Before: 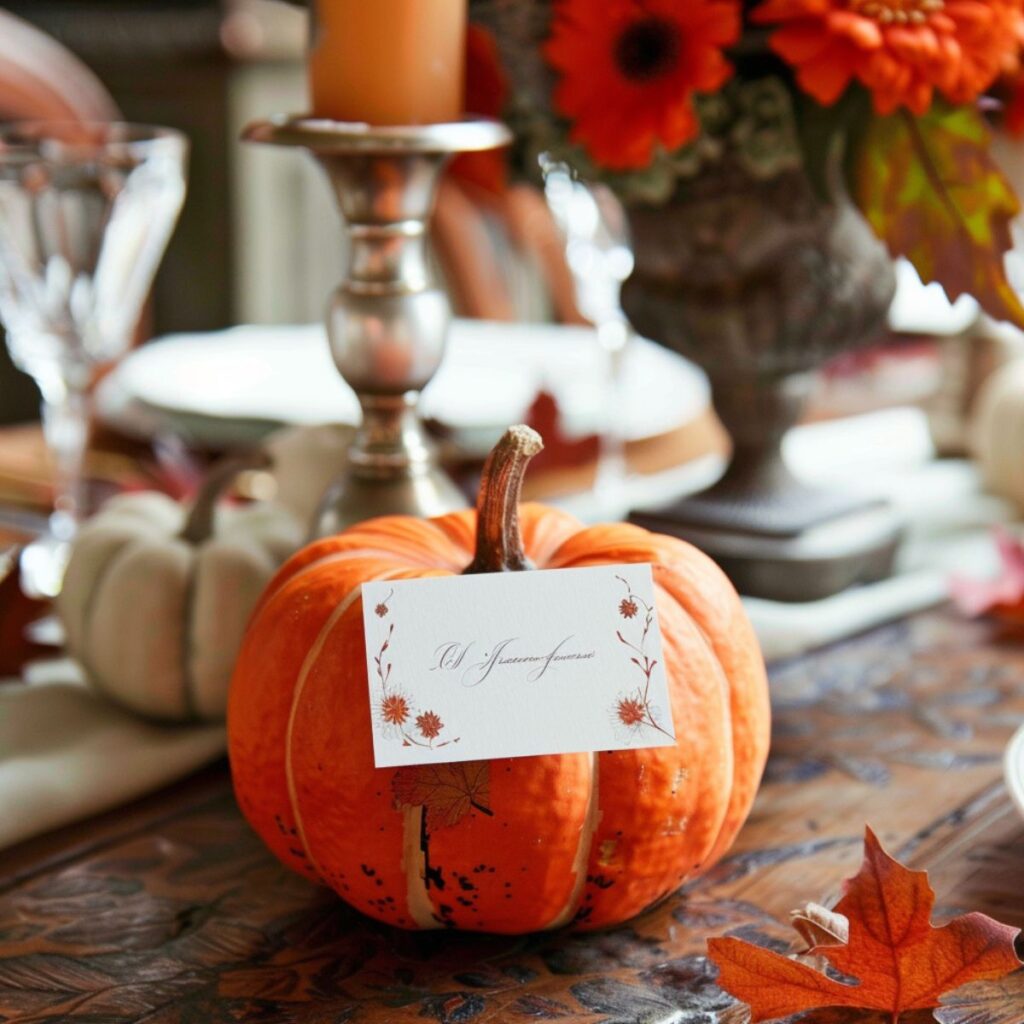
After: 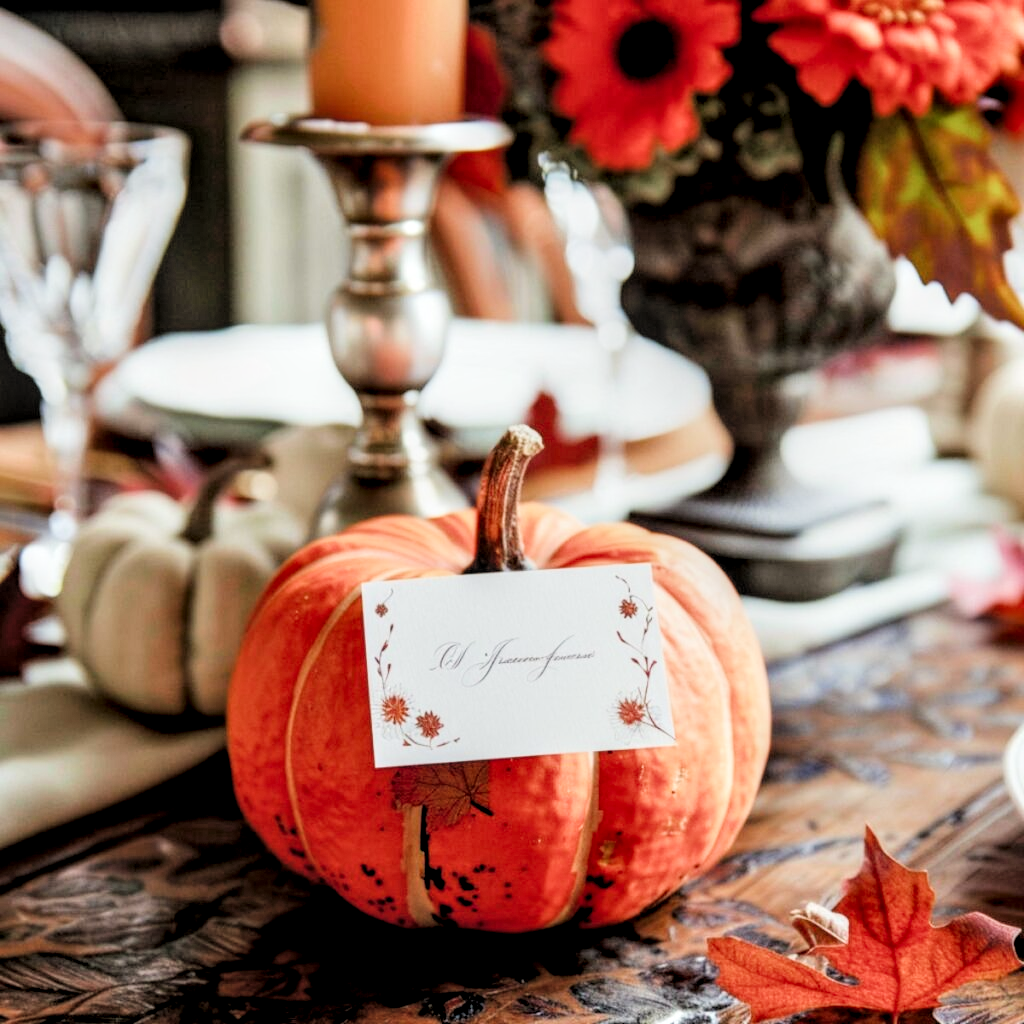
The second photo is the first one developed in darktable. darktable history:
levels: levels [0, 0.445, 1]
local contrast: detail 161%
filmic rgb: black relative exposure -5.06 EV, white relative exposure 3.98 EV, hardness 2.88, contrast 1.185, color science v4 (2020)
